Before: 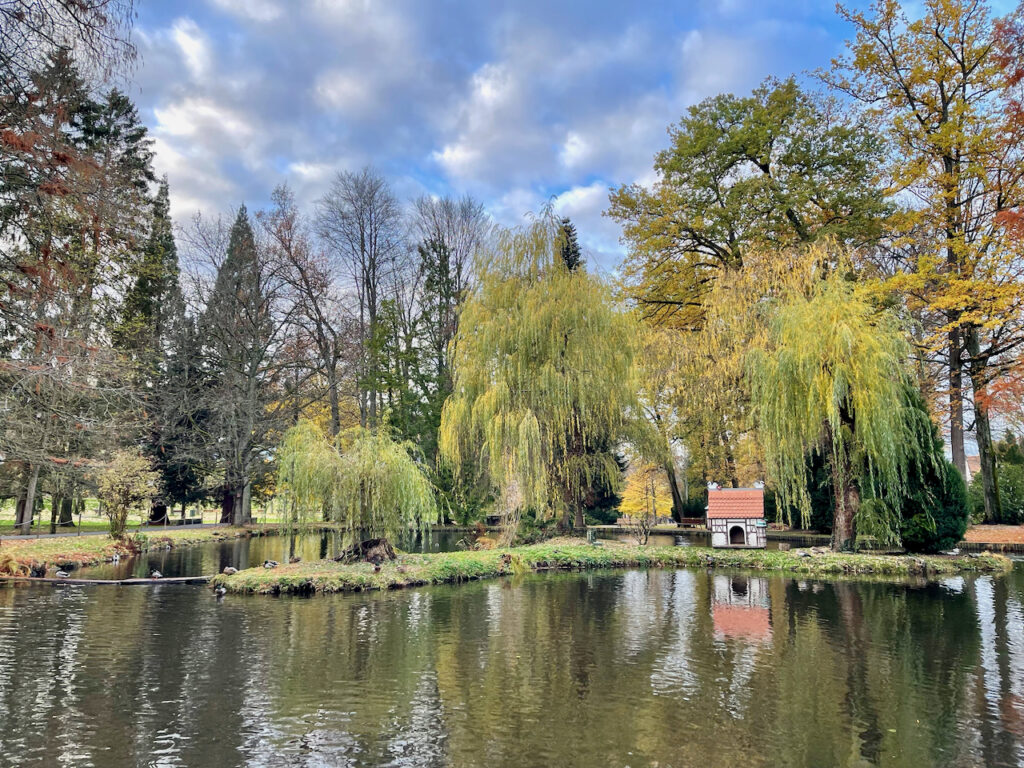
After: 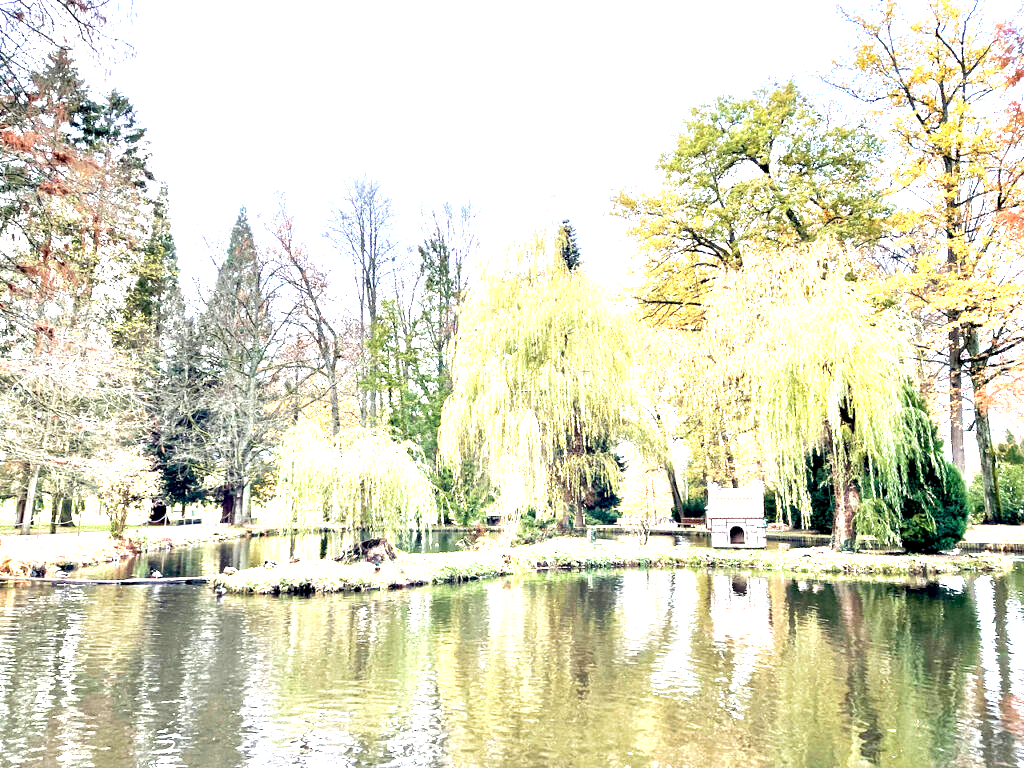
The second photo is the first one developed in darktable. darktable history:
velvia: strength 37.24%
exposure: black level correction 0, exposure 2.295 EV, compensate highlight preservation false
color zones: curves: ch1 [(0, 0.469) (0.01, 0.469) (0.12, 0.446) (0.248, 0.469) (0.5, 0.5) (0.748, 0.5) (0.99, 0.469) (1, 0.469)]
color correction: highlights b* -0.008, saturation 0.797
